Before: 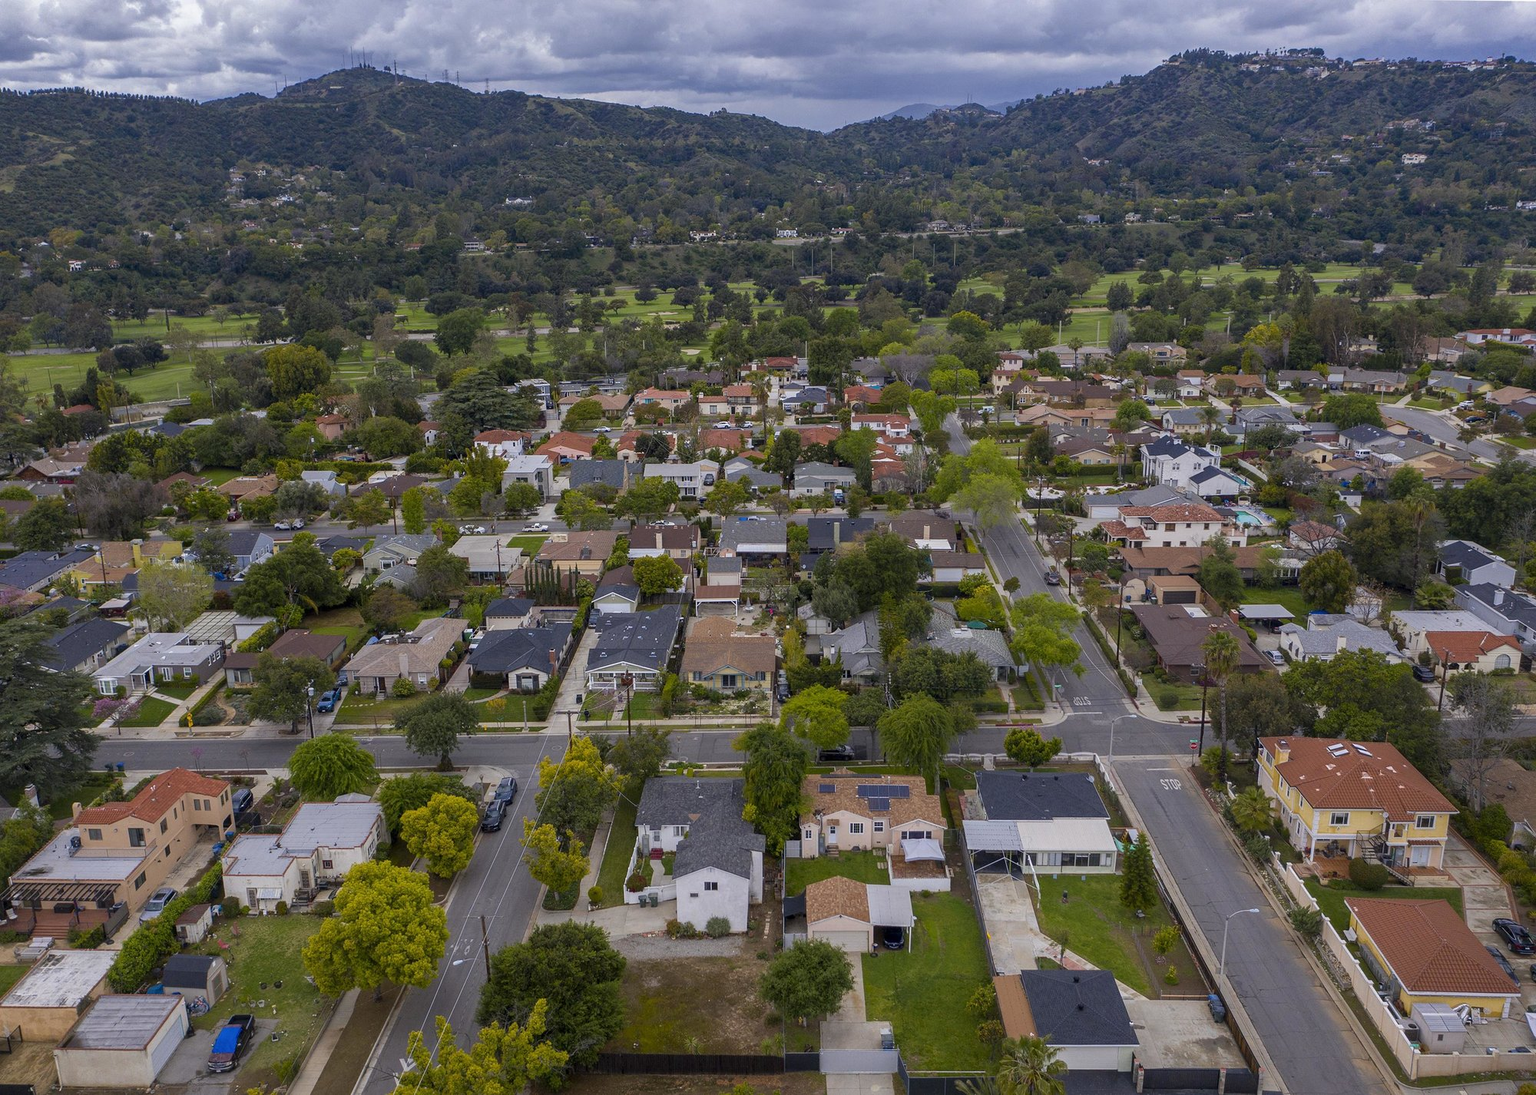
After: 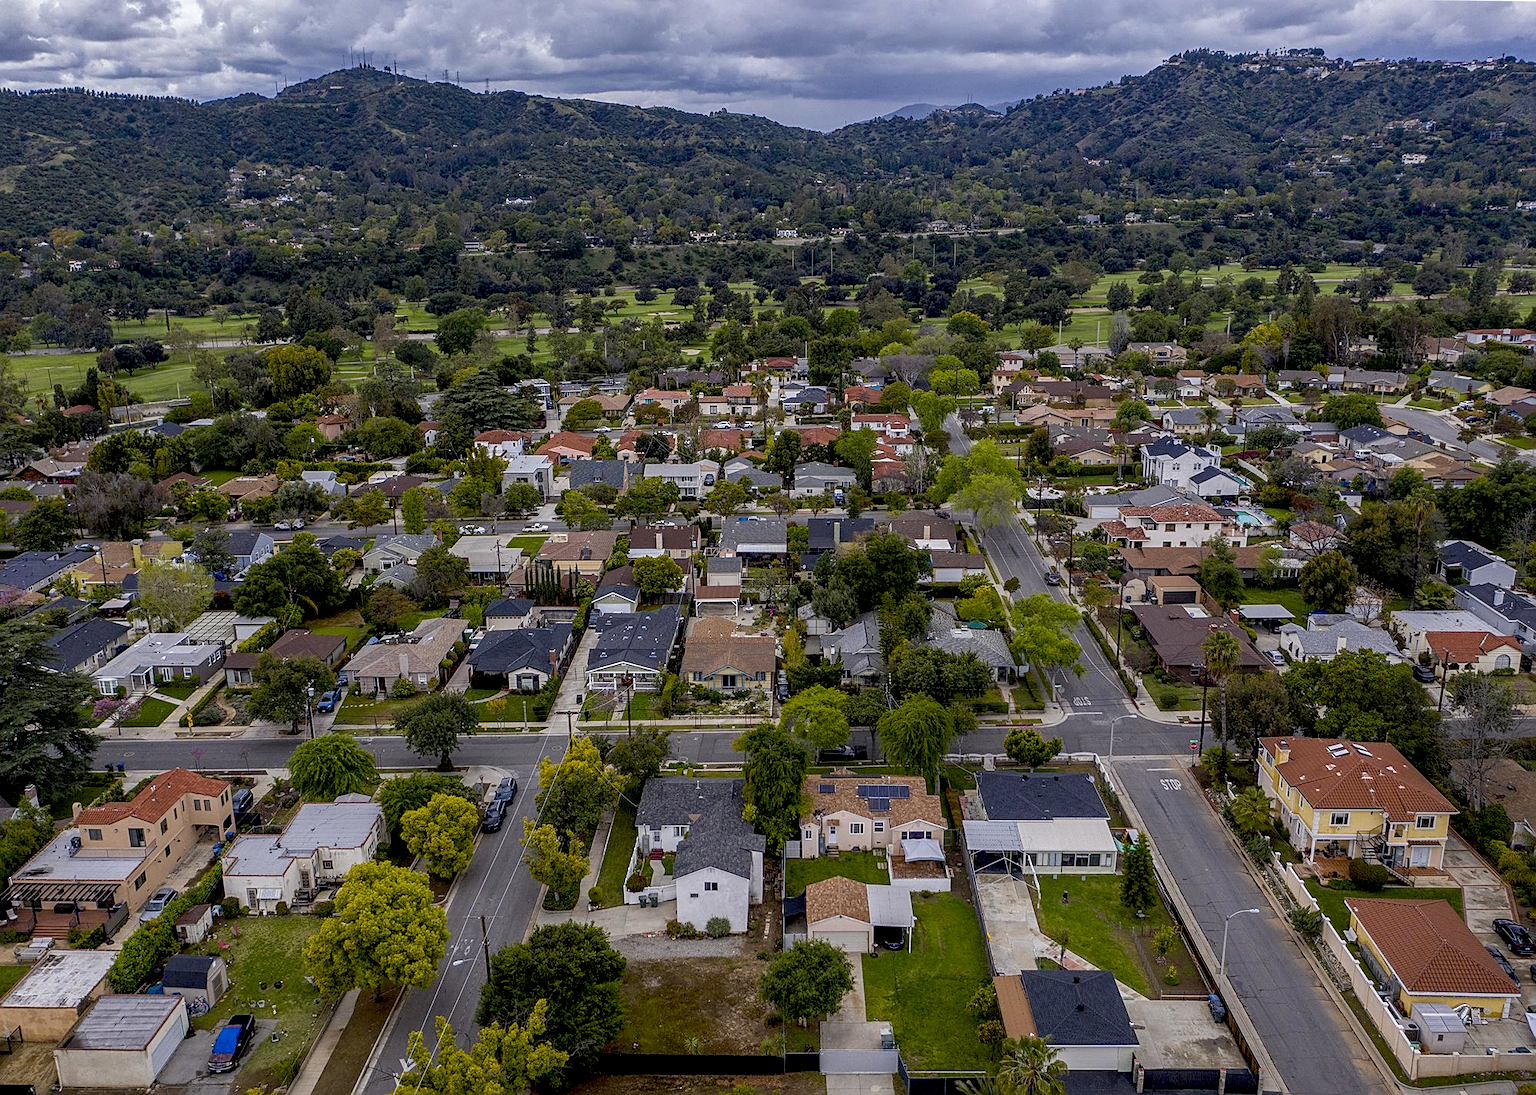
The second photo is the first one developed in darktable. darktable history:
exposure: black level correction 0.016, exposure -0.009 EV, compensate highlight preservation false
local contrast: on, module defaults
sharpen: on, module defaults
